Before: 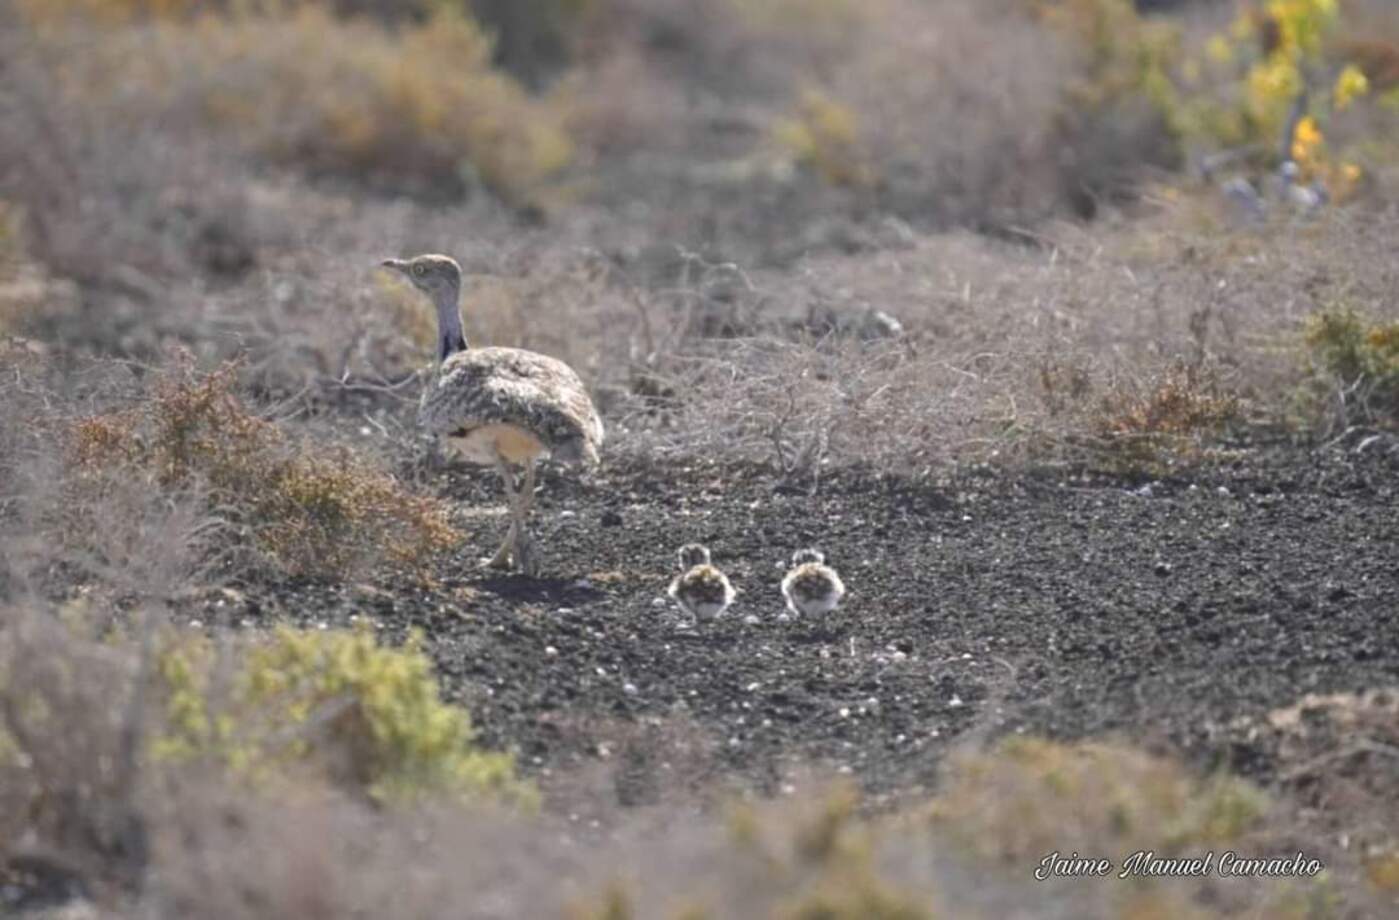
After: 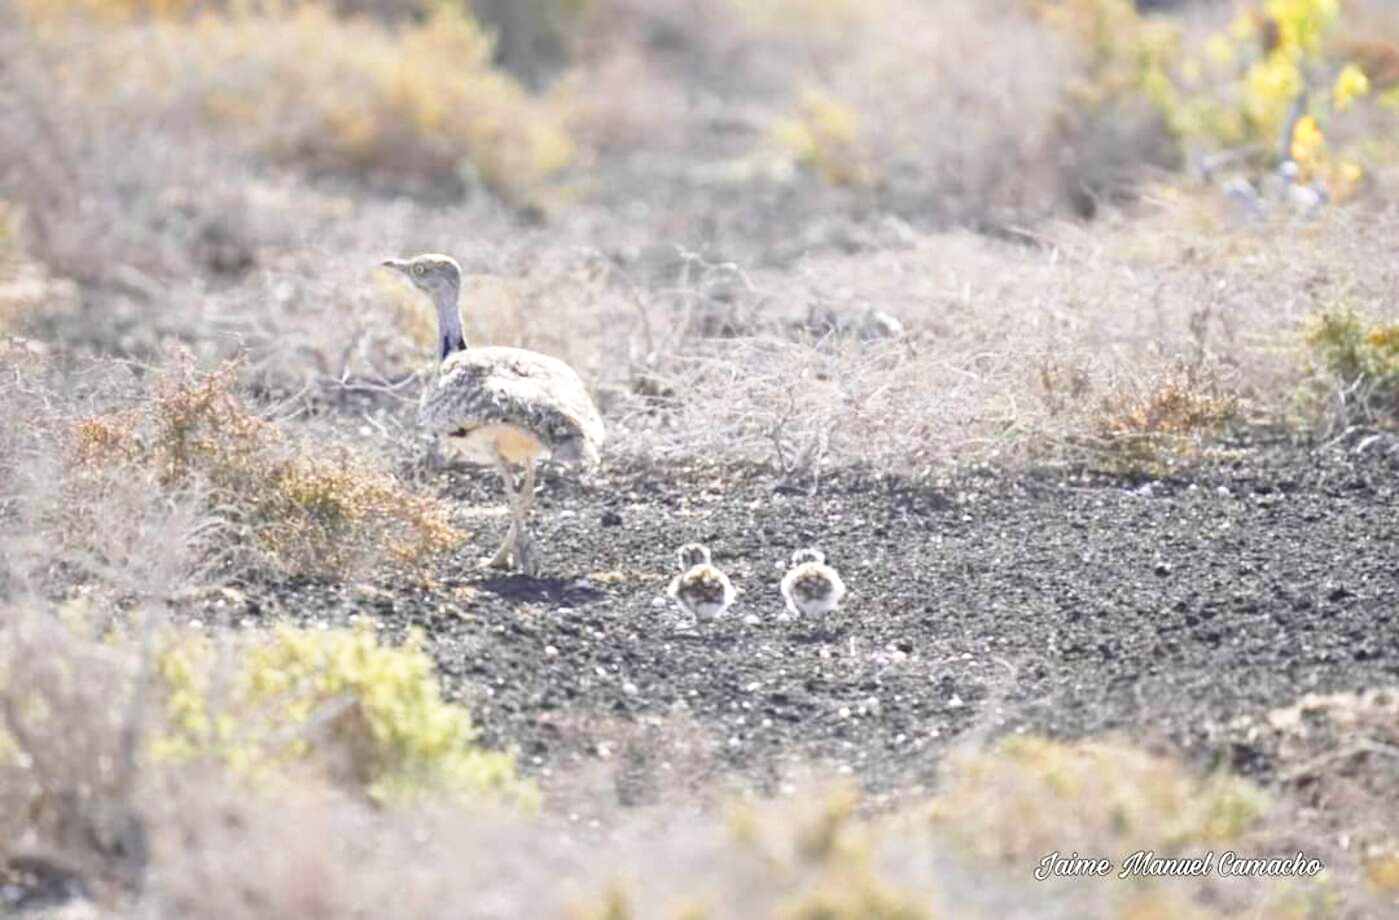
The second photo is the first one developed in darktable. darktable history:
exposure: black level correction 0.001, exposure 0.5 EV, compensate exposure bias true, compensate highlight preservation false
base curve: curves: ch0 [(0, 0) (0.028, 0.03) (0.121, 0.232) (0.46, 0.748) (0.859, 0.968) (1, 1)], preserve colors none
